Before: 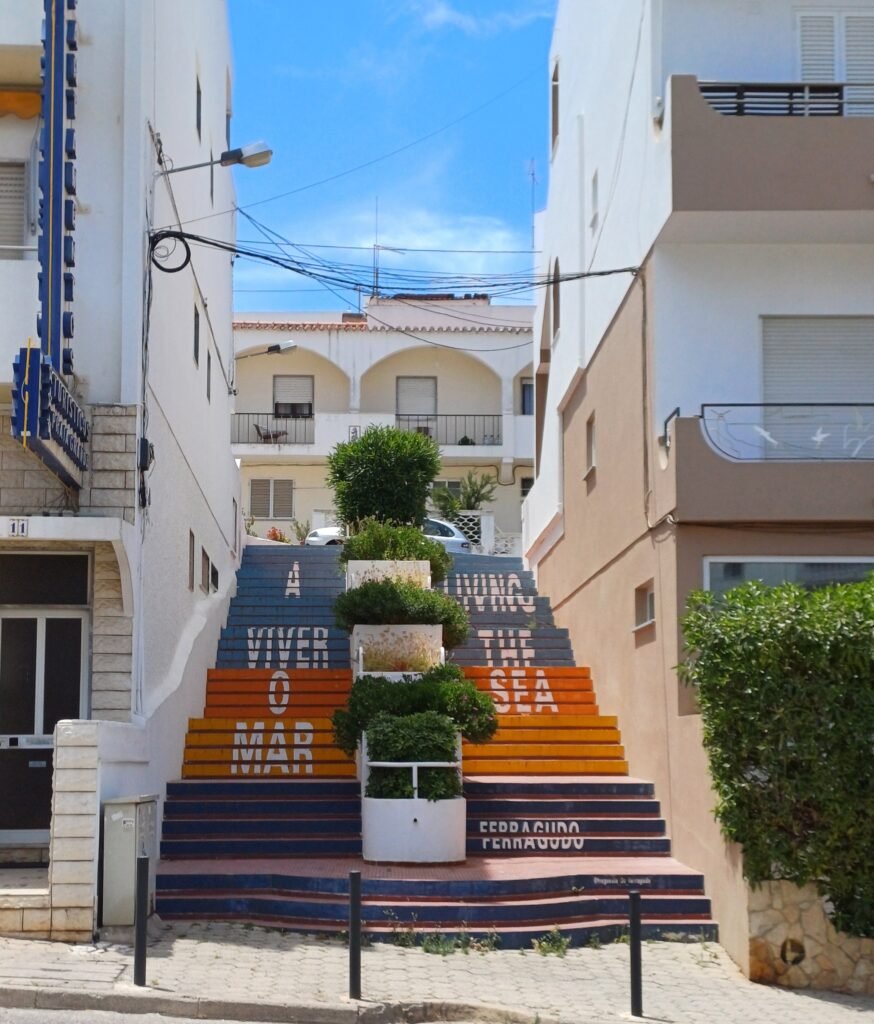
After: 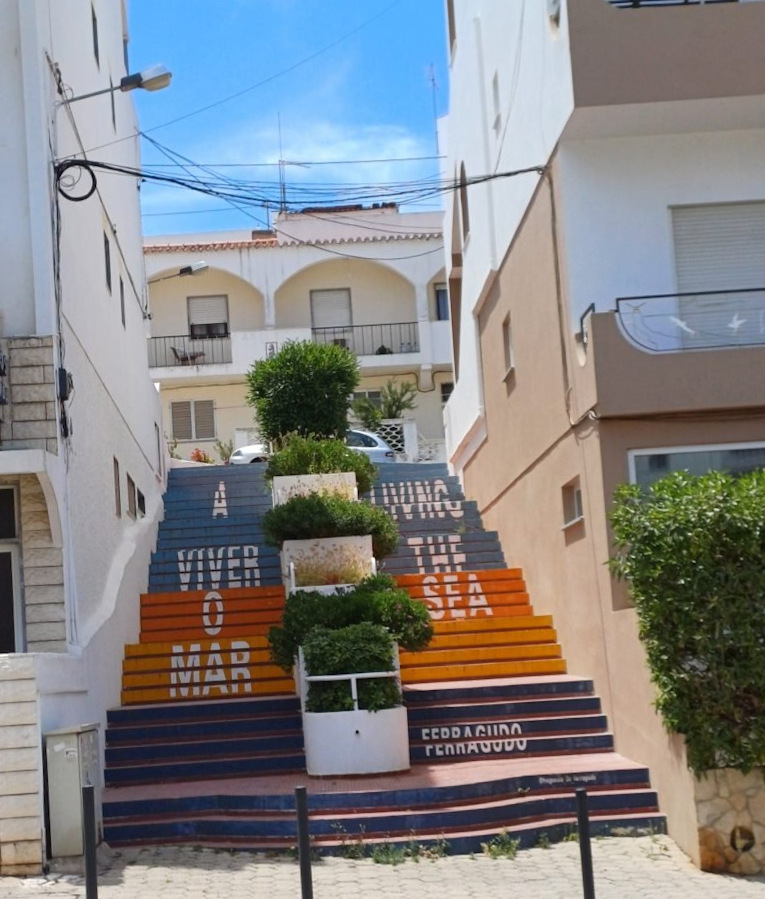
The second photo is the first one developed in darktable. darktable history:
crop and rotate: angle 3.69°, left 5.992%, top 5.677%
